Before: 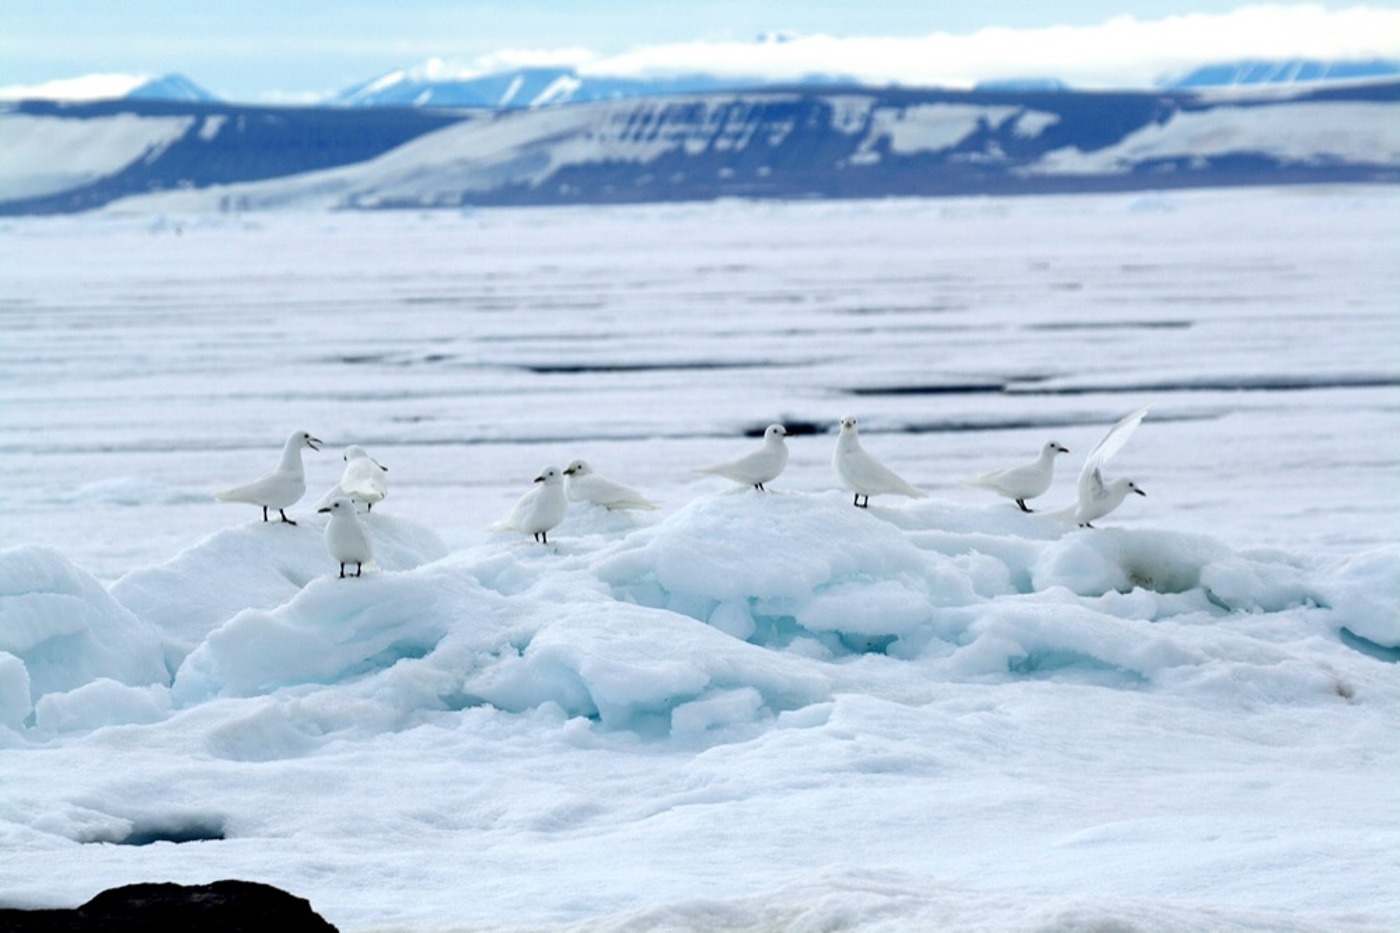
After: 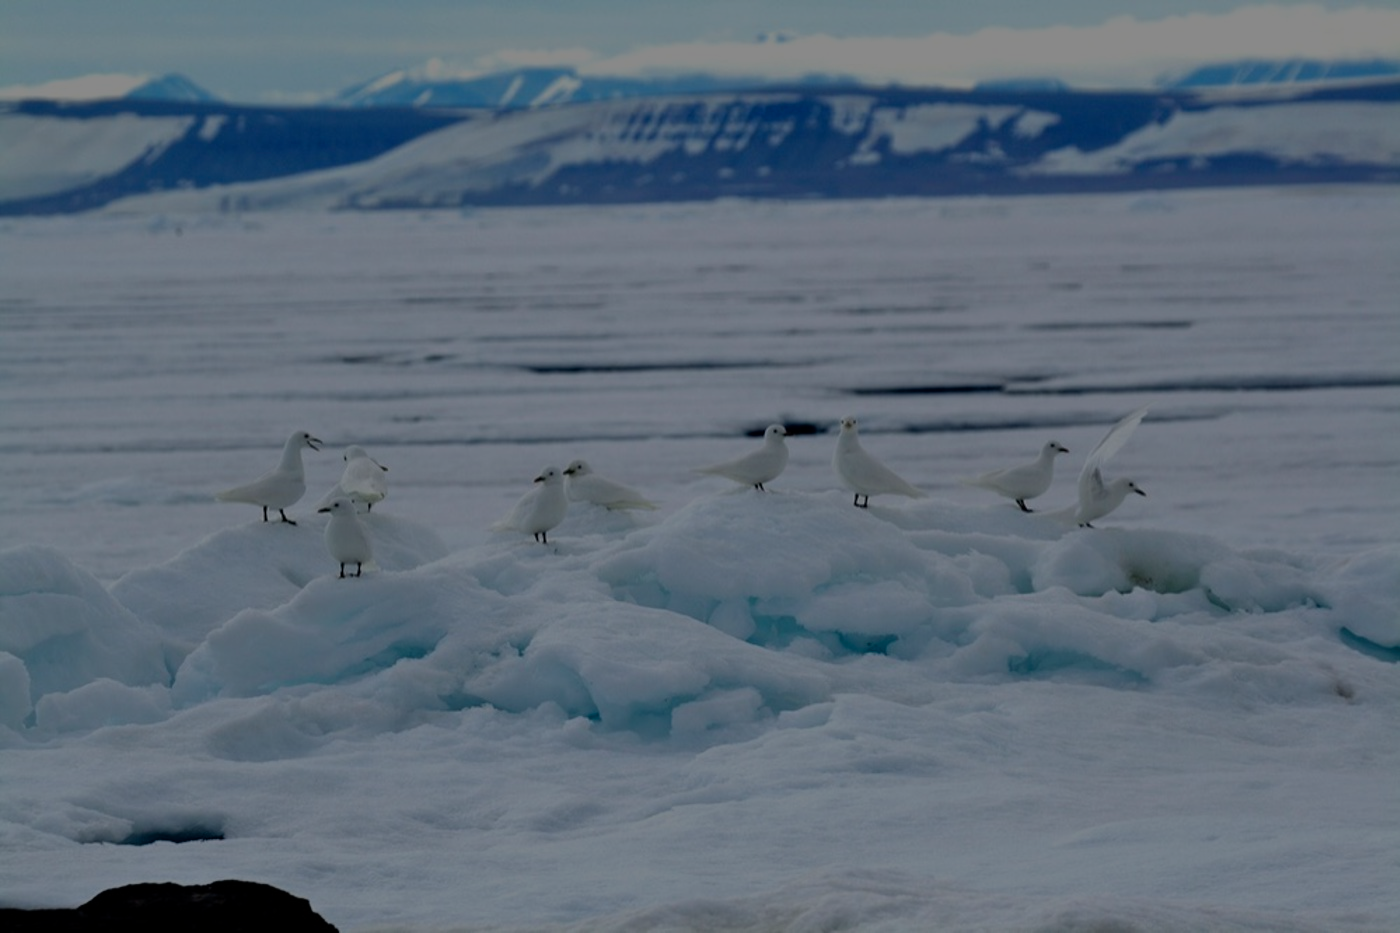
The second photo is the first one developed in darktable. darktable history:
color balance rgb: perceptual saturation grading › global saturation 20%, global vibrance 10%
tone equalizer: -8 EV -2 EV, -7 EV -2 EV, -6 EV -2 EV, -5 EV -2 EV, -4 EV -2 EV, -3 EV -2 EV, -2 EV -2 EV, -1 EV -1.63 EV, +0 EV -2 EV
